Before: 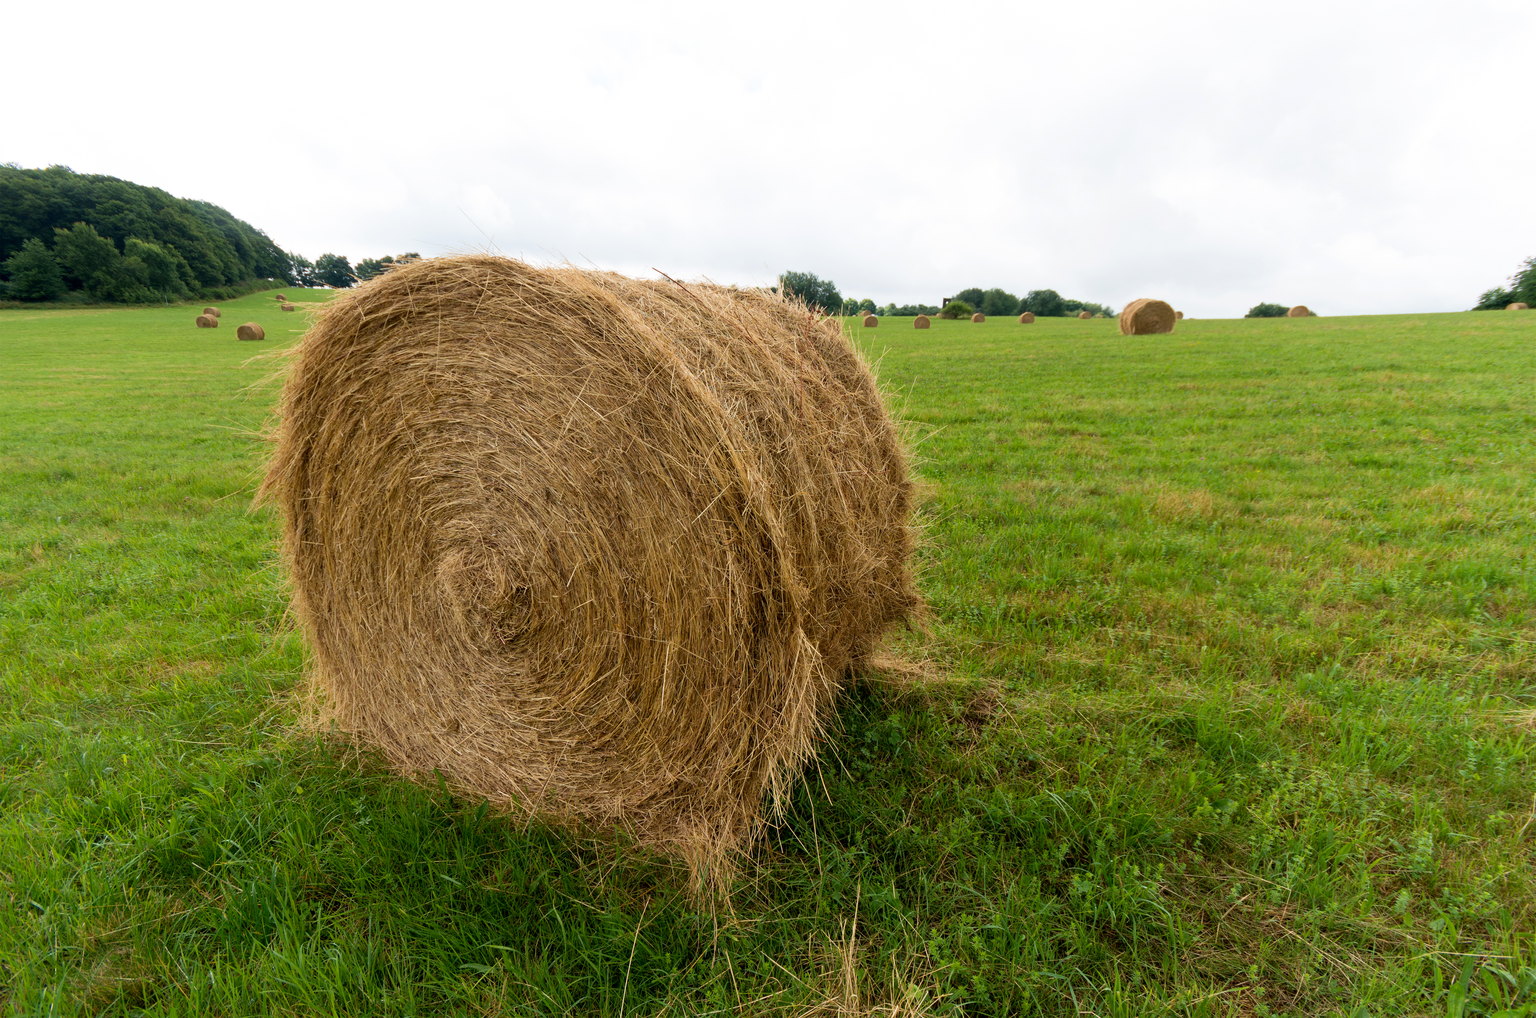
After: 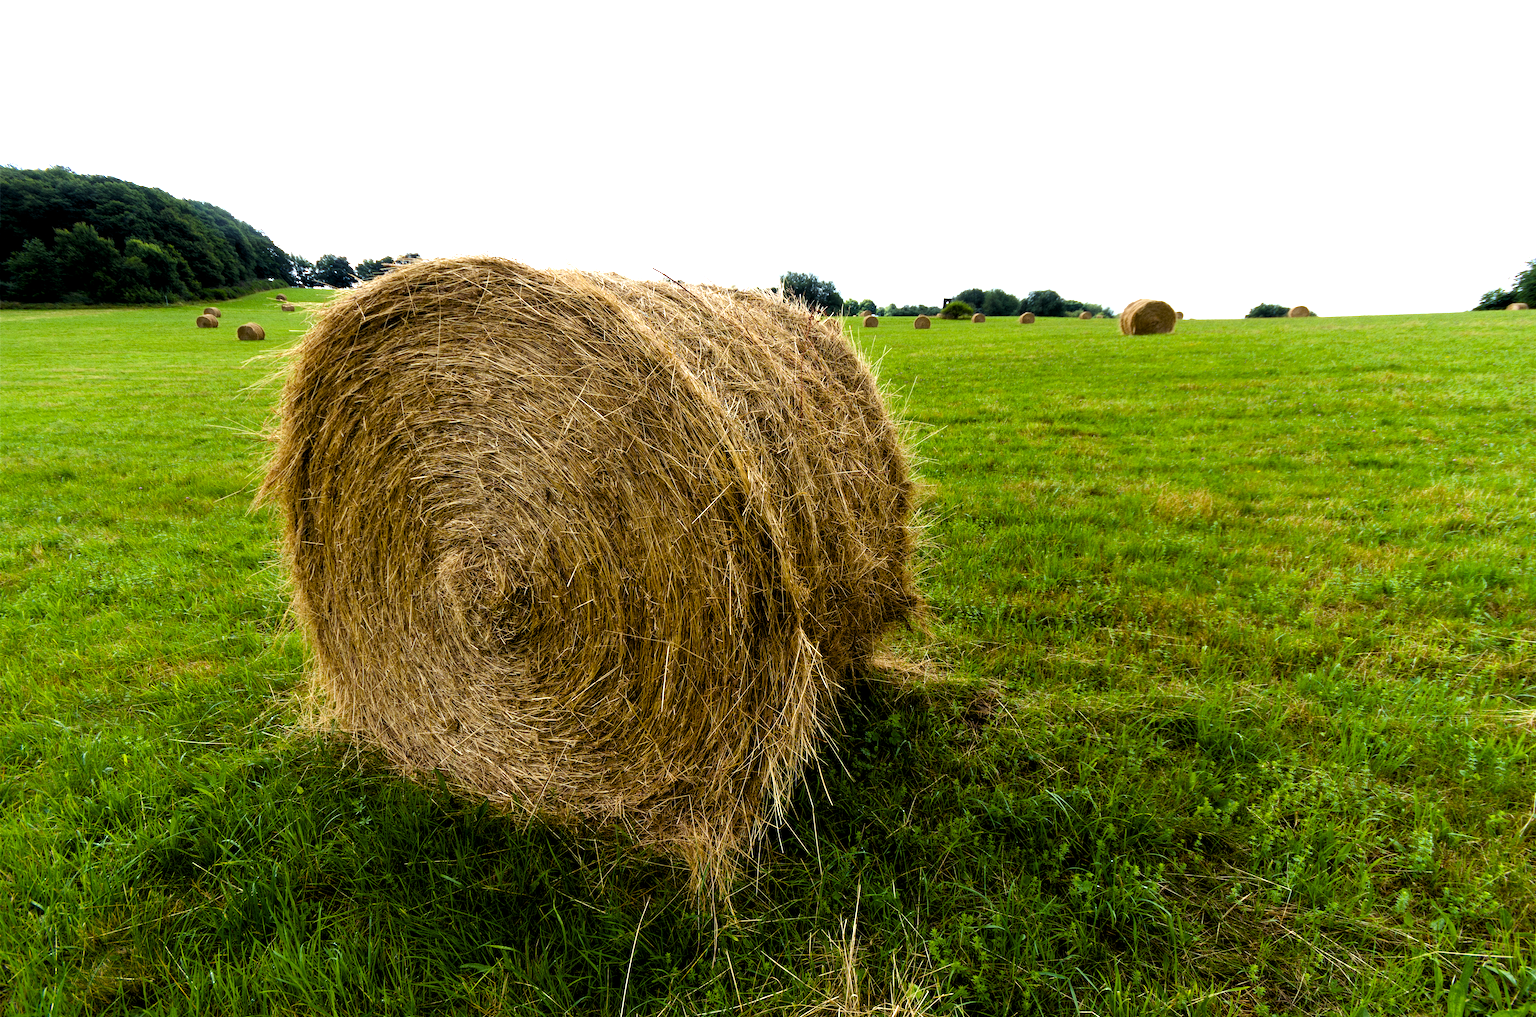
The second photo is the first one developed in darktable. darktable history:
levels: levels [0.029, 0.545, 0.971]
rgb curve: curves: ch0 [(0, 0) (0.136, 0.078) (0.262, 0.245) (0.414, 0.42) (1, 1)], compensate middle gray true, preserve colors basic power
exposure: exposure 0.191 EV, compensate highlight preservation false
white balance: red 0.931, blue 1.11
grain: coarseness 0.47 ISO
color balance rgb: shadows lift › luminance -21.66%, shadows lift › chroma 6.57%, shadows lift › hue 270°, power › chroma 0.68%, power › hue 60°, highlights gain › luminance 6.08%, highlights gain › chroma 1.33%, highlights gain › hue 90°, global offset › luminance -0.87%, perceptual saturation grading › global saturation 26.86%, perceptual saturation grading › highlights -28.39%, perceptual saturation grading › mid-tones 15.22%, perceptual saturation grading › shadows 33.98%, perceptual brilliance grading › highlights 10%, perceptual brilliance grading › mid-tones 5%
